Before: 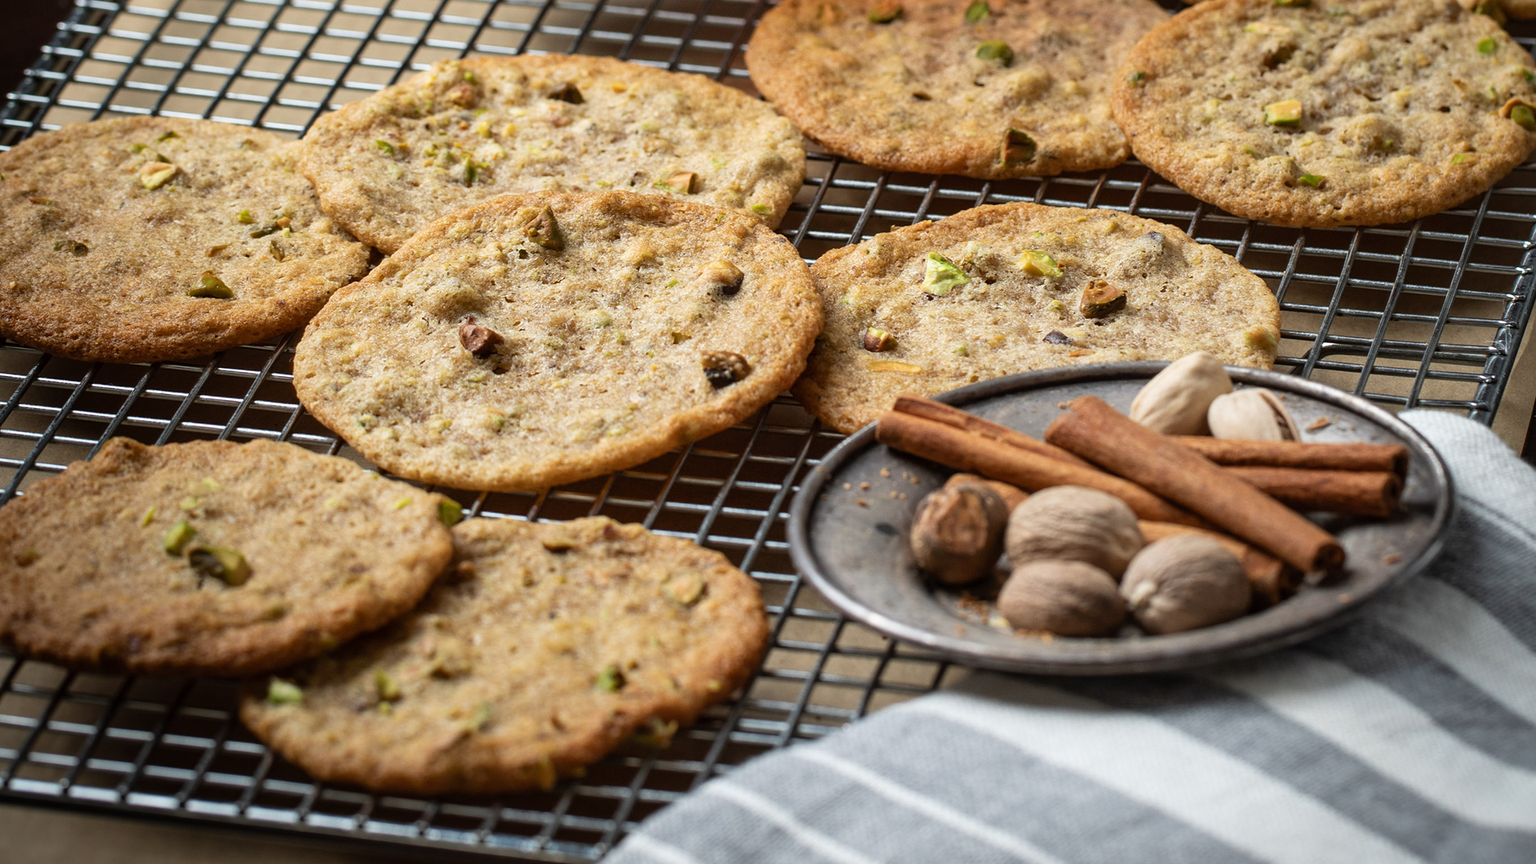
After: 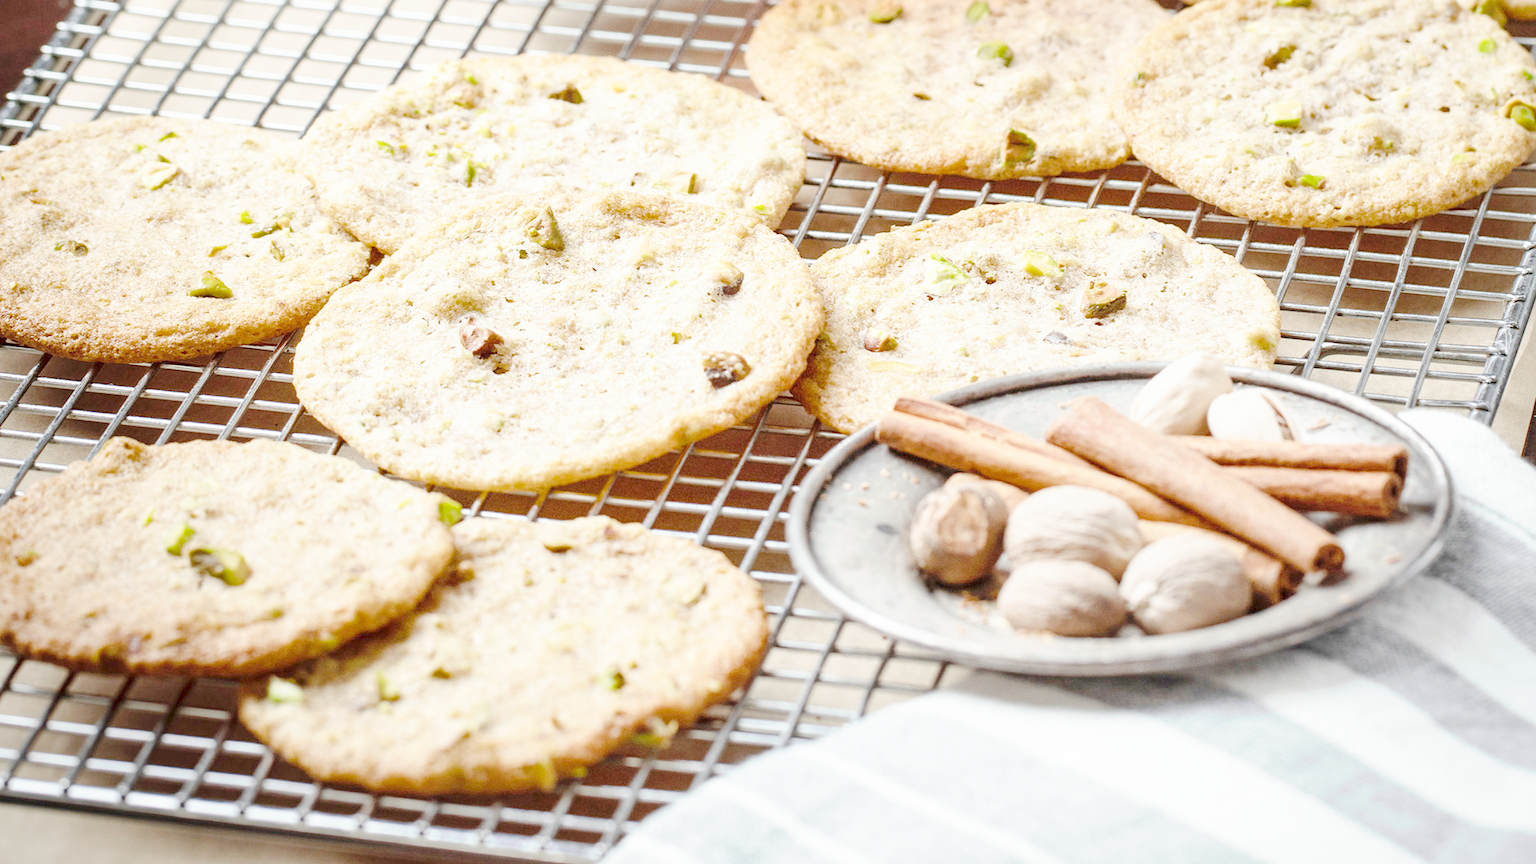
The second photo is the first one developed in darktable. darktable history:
tone curve "profile": curves: ch0 [(0, 0) (0.003, 0.003) (0.011, 0.012) (0.025, 0.026) (0.044, 0.046) (0.069, 0.072) (0.1, 0.104) (0.136, 0.141) (0.177, 0.185) (0.224, 0.247) (0.277, 0.335) (0.335, 0.447) (0.399, 0.539) (0.468, 0.636) (0.543, 0.723) (0.623, 0.803) (0.709, 0.873) (0.801, 0.936) (0.898, 0.978) (1, 1)], preserve colors none
color look up table "profile": target L [97.14, 82.06, 70.67, 68.94, 67.57, 57.61, 55.51, 41.56, 199.98, 100, 92.25, 85.86, 79.52, 82.73, 78.71, 79.84, 78.03, 75.98, 72.61, 67.09, 67.24, 61.72, 56.09, 51.23, 50.05, 45.14, 42.4, 37.16, 58.64, 55.57, 48.98, 49.82, 42.12, 34.26, 31.38, 32.61, 26.58, 23.45, 17.35, 77.96, 79.1, 75.96, 76.5, 75.67, 75.49, 57.42, 51.12, 51.26, 48.04], target a [-4.046, -0.312, -26.88, -17.96, -0.487, -41.38, -33.31, -10.73, 0.003, -0.132, -0.506, -0.474, -6.816, 5.817, -10.11, 1.736, -3.583, -0.16, -0.281, 15.99, 18.98, 22.48, 32.91, 48.41, 0.226, 57.79, 55.36, 16.1, 7.254, 47, 51.89, 25.09, 7.433, 0.113, 17.87, 10.69, 0.084, 0.247, 0.165, -5.904, -0.976, -1.005, -2.628, -3.345, -2.471, -17.14, -17.81, -3.472, -3.009], target b [4.48, 0.728, 54.25, 1.104, 0.493, 20.33, 27.46, 19.72, -0.03, 1.639, 2.487, 3.167, 74.62, 0.274, 73.92, 0.404, 2.872, 0.381, 1.402, 60.93, 12.75, 53.3, 46.28, 12.28, 0.541, 24.3, 26.25, 11.77, -19.66, -13.07, -1.858, -23.98, -40.34, -0.052, -17.58, -46.32, -0.479, -0.248, -0.023, -2.553, -0.326, -6.306, -4.025, -5.383, -1.955, -16.3, -20.44, -19.56, -35.66], num patches 49
